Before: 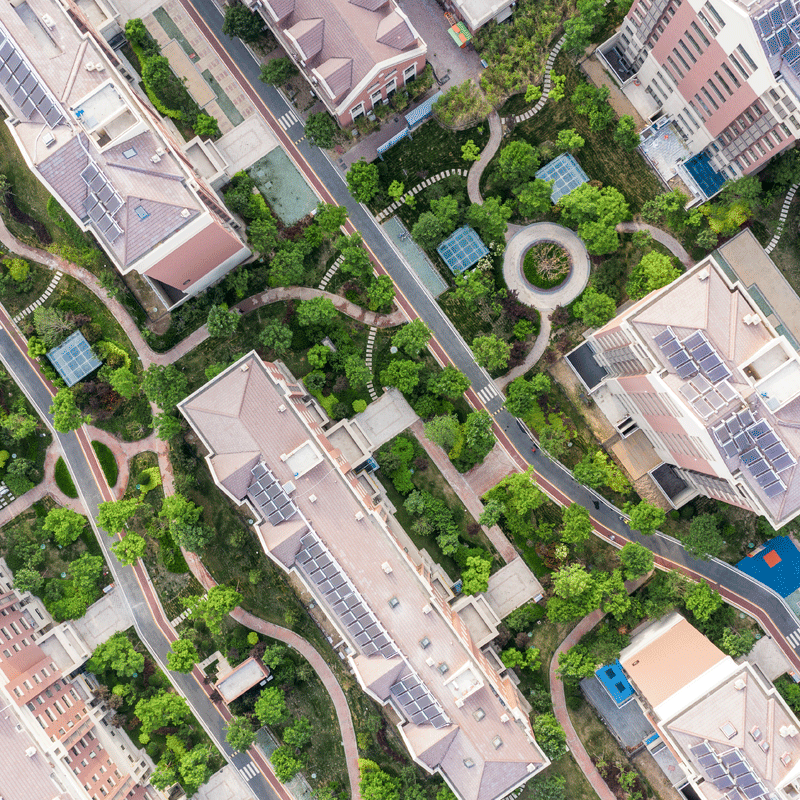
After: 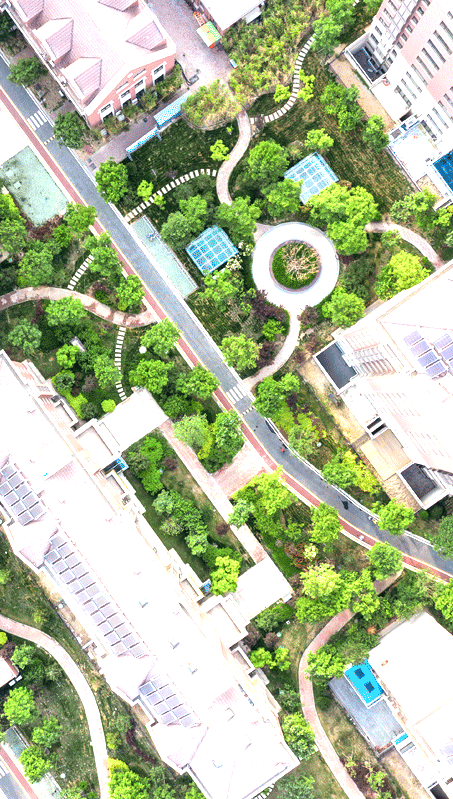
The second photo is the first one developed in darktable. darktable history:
exposure: black level correction 0, exposure 1.35 EV, compensate exposure bias true, compensate highlight preservation false
crop: left 31.458%, top 0%, right 11.876%
